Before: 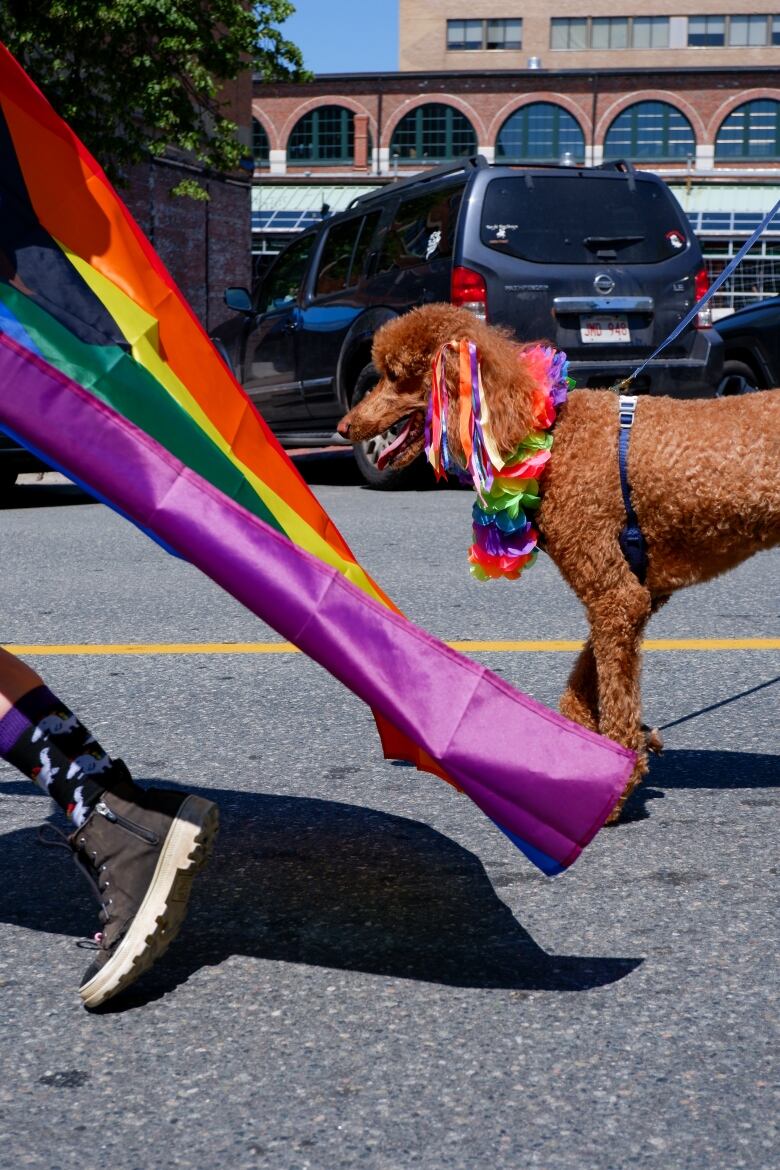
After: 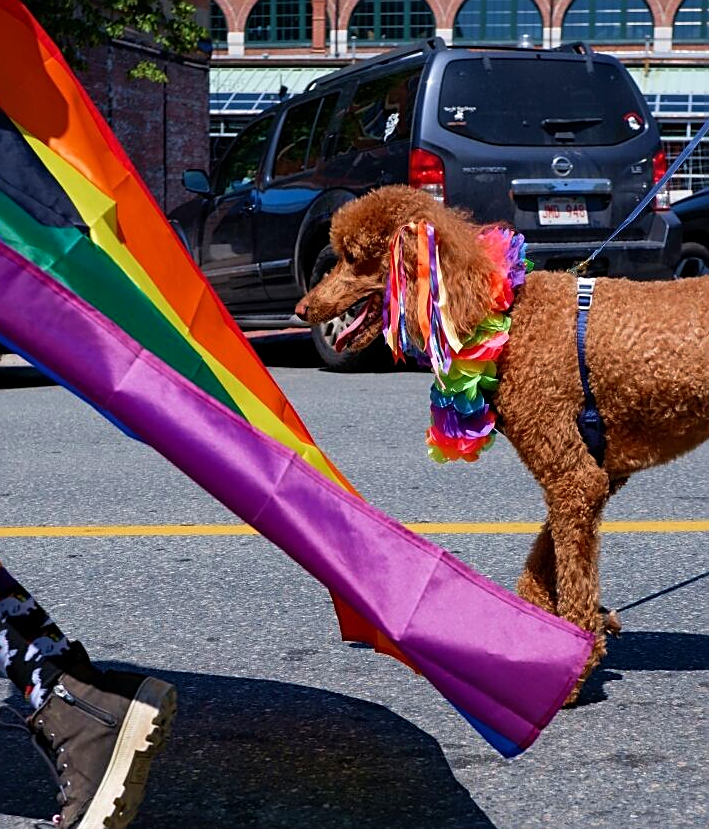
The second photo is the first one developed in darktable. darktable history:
sharpen: on, module defaults
crop: left 5.449%, top 10.109%, right 3.625%, bottom 19.011%
velvia: on, module defaults
